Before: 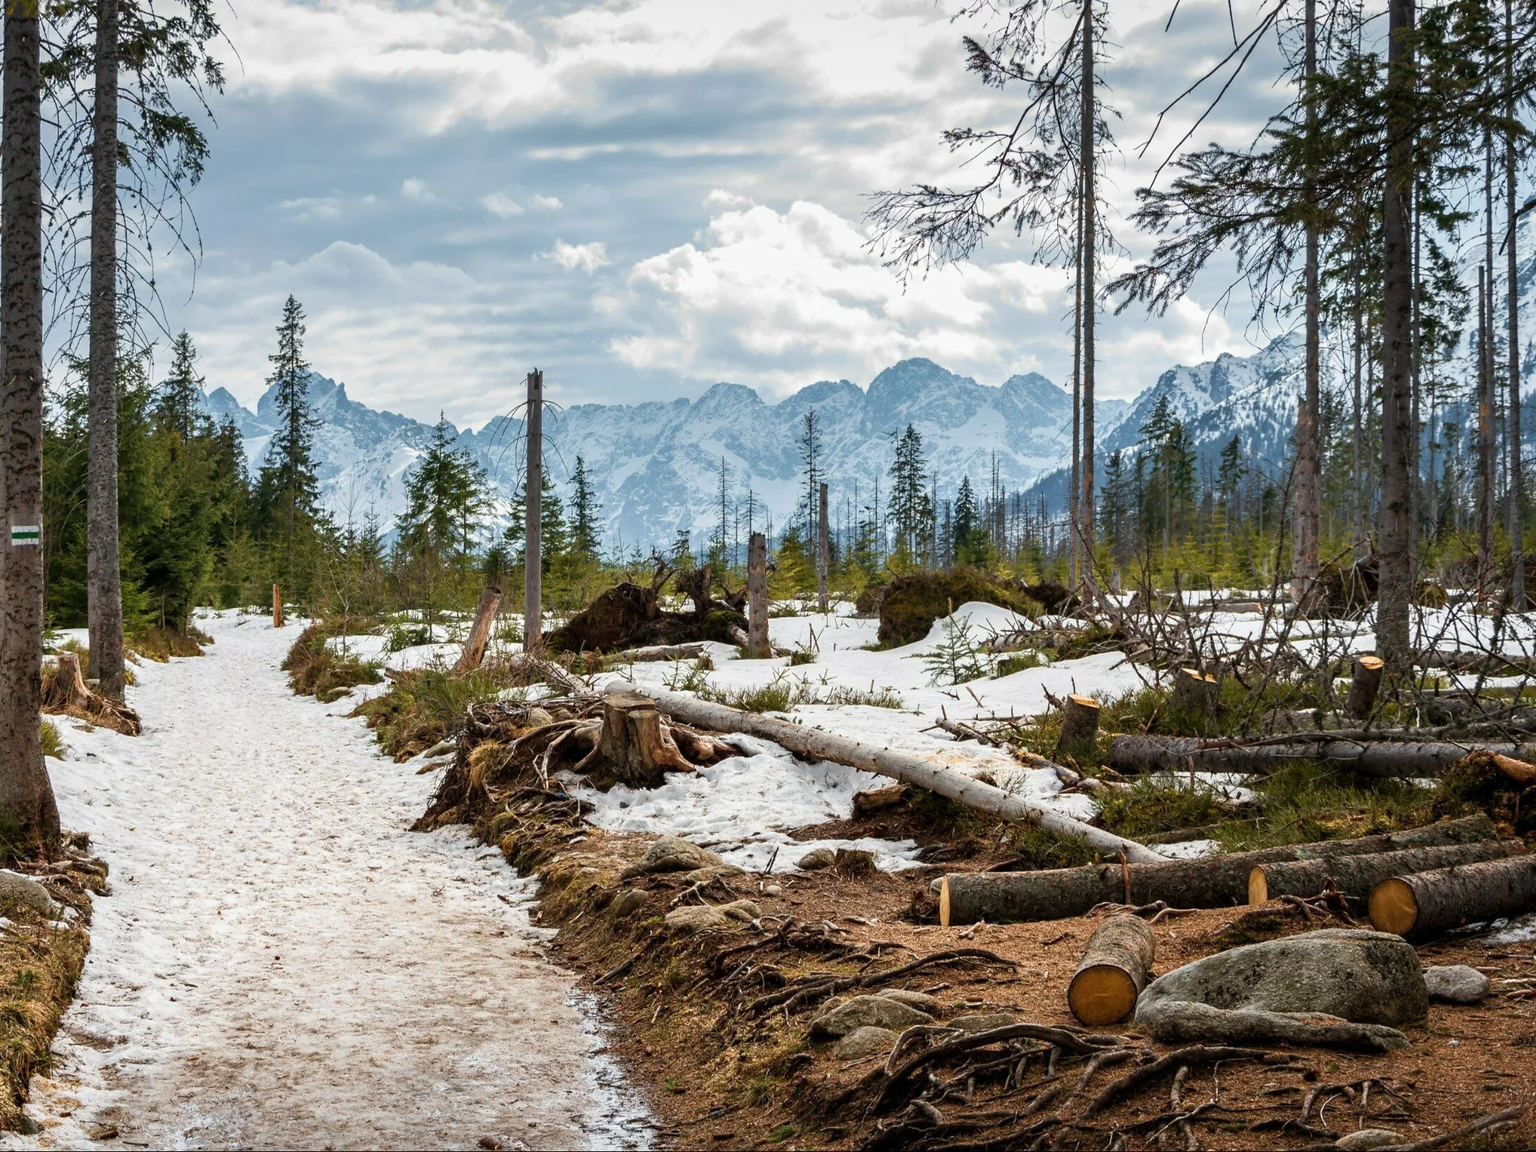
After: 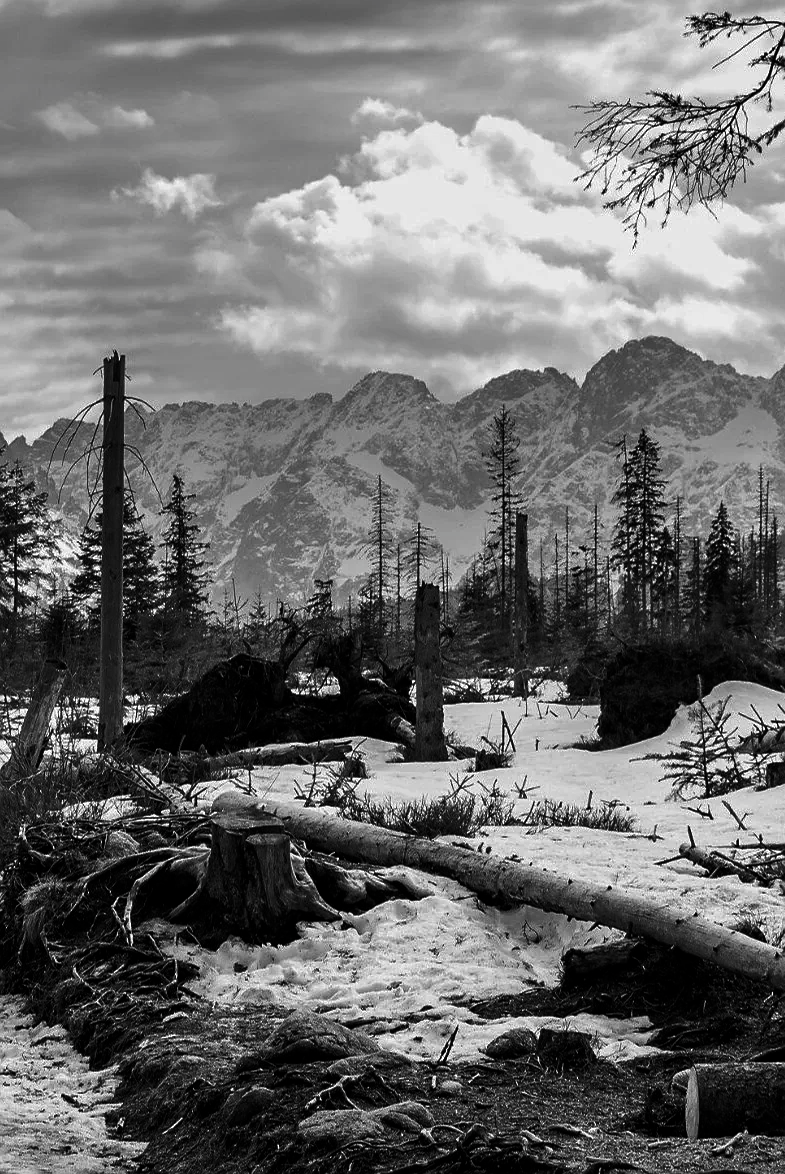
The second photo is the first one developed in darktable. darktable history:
sharpen: radius 0.977, amount 0.608
crop and rotate: left 29.563%, top 10.367%, right 34.19%, bottom 17.336%
contrast brightness saturation: contrast -0.03, brightness -0.57, saturation -0.998
